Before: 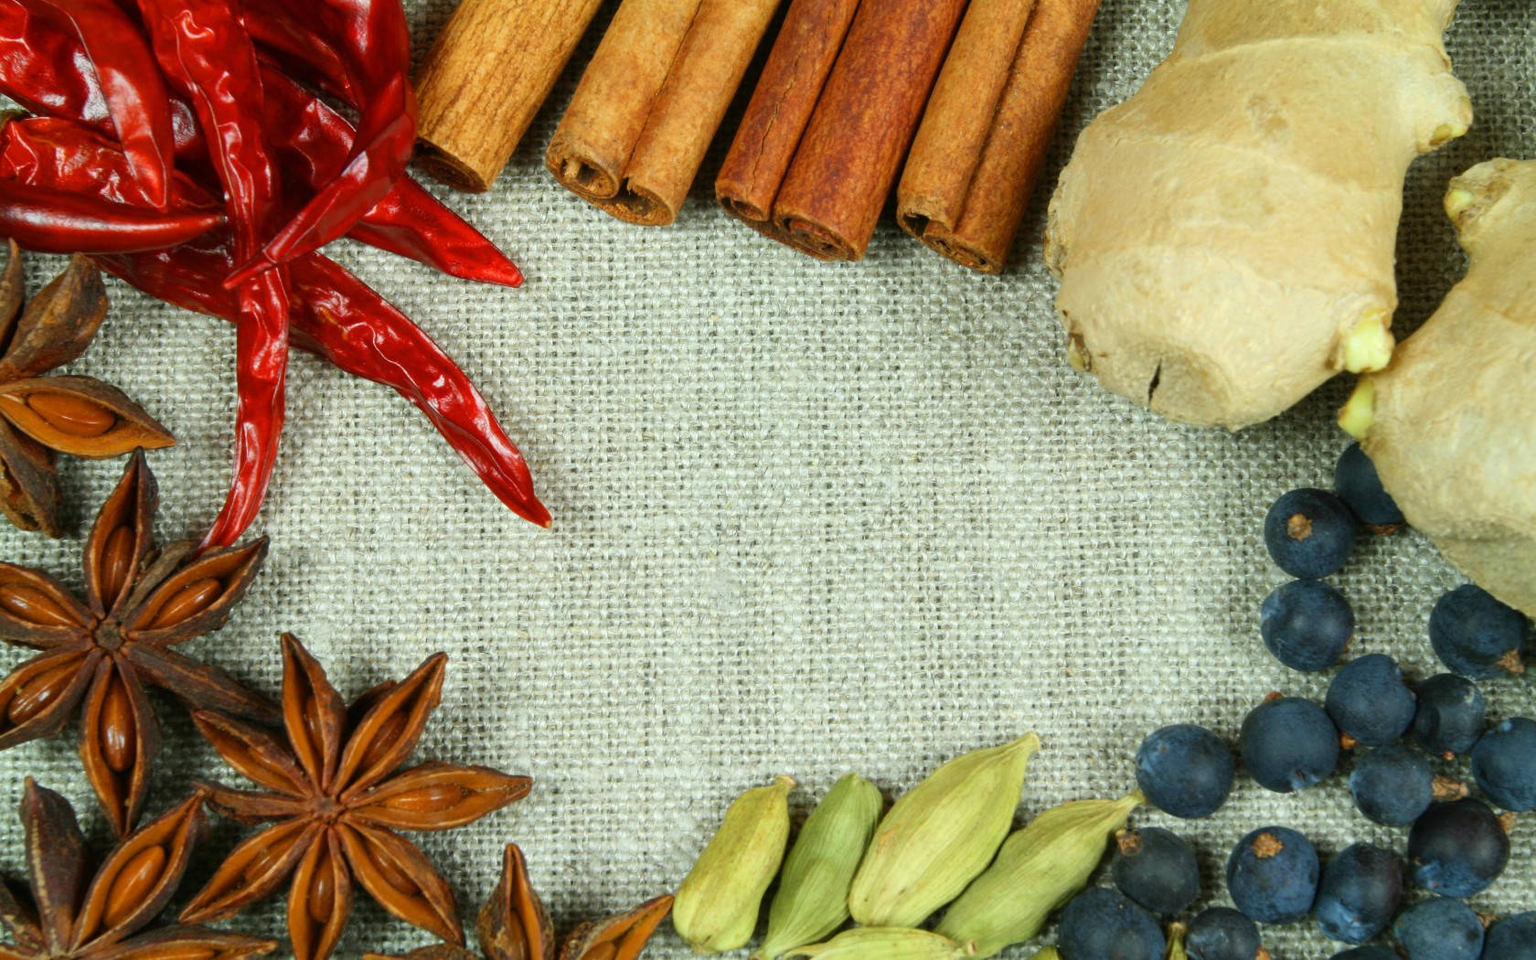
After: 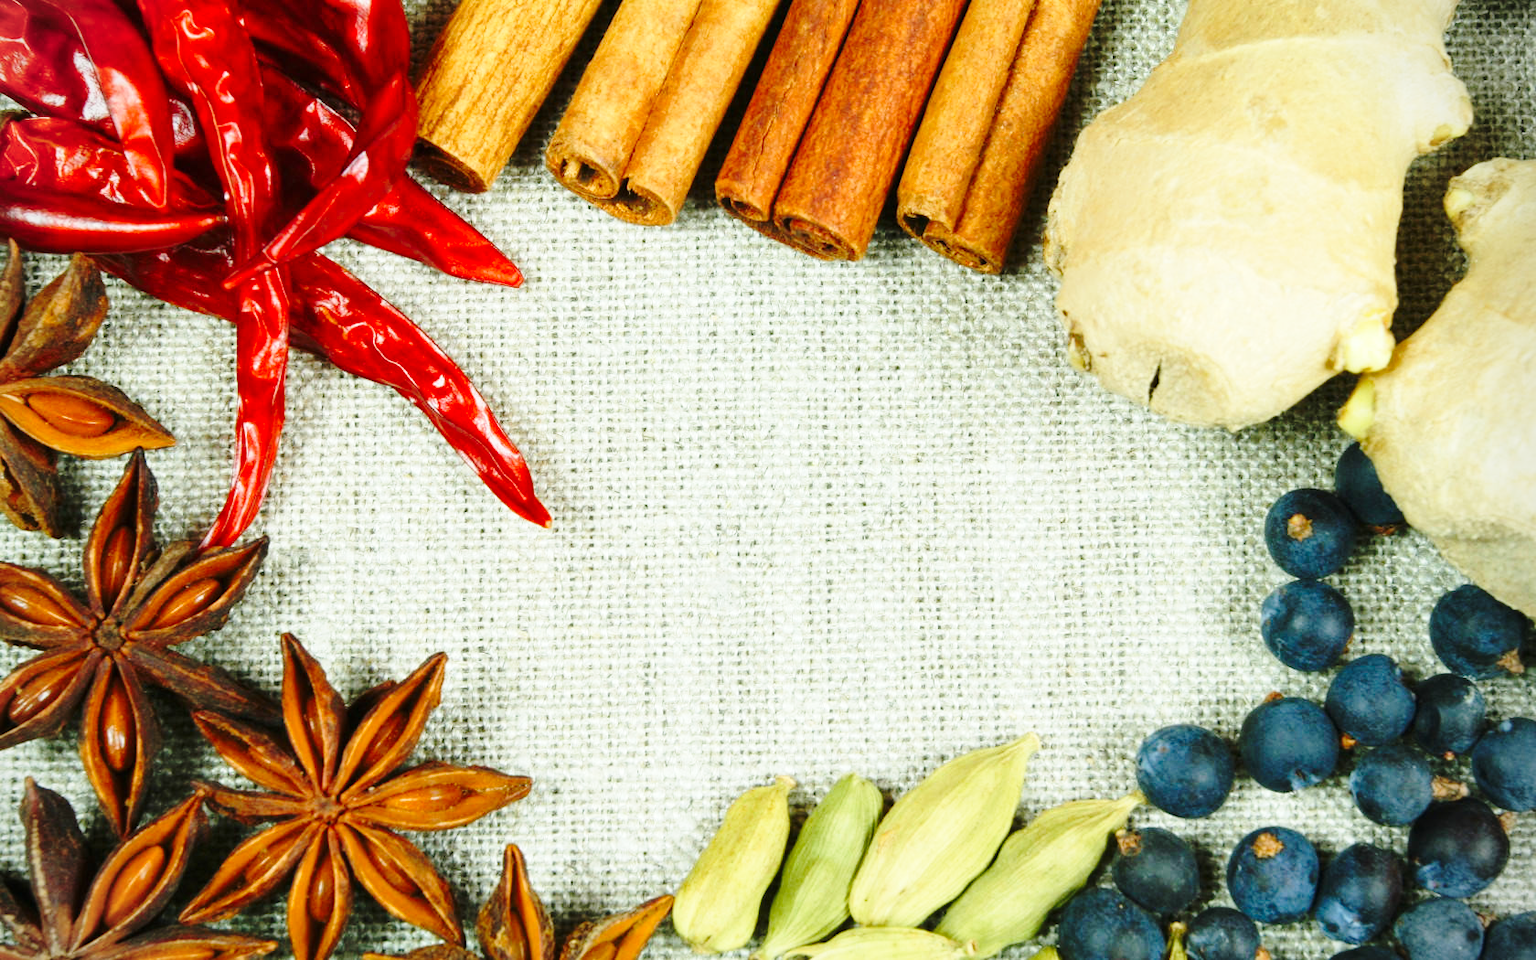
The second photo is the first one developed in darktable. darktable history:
vignetting: fall-off start 91.2%, brightness -0.475, center (-0.033, -0.039), unbound false
base curve: curves: ch0 [(0, 0) (0.032, 0.037) (0.105, 0.228) (0.435, 0.76) (0.856, 0.983) (1, 1)], preserve colors none
